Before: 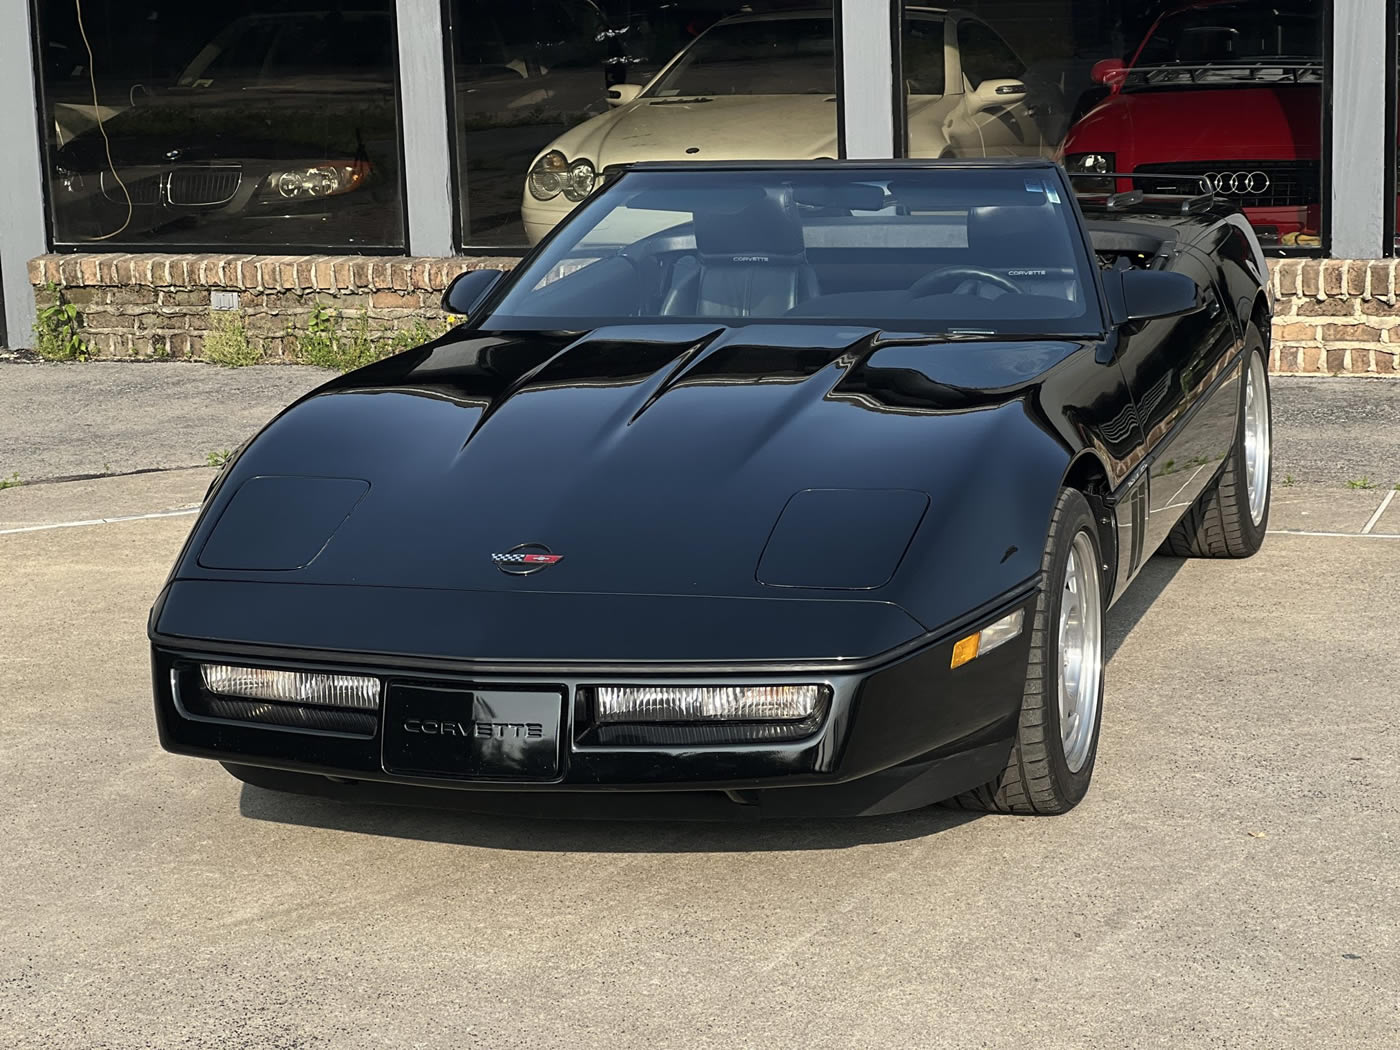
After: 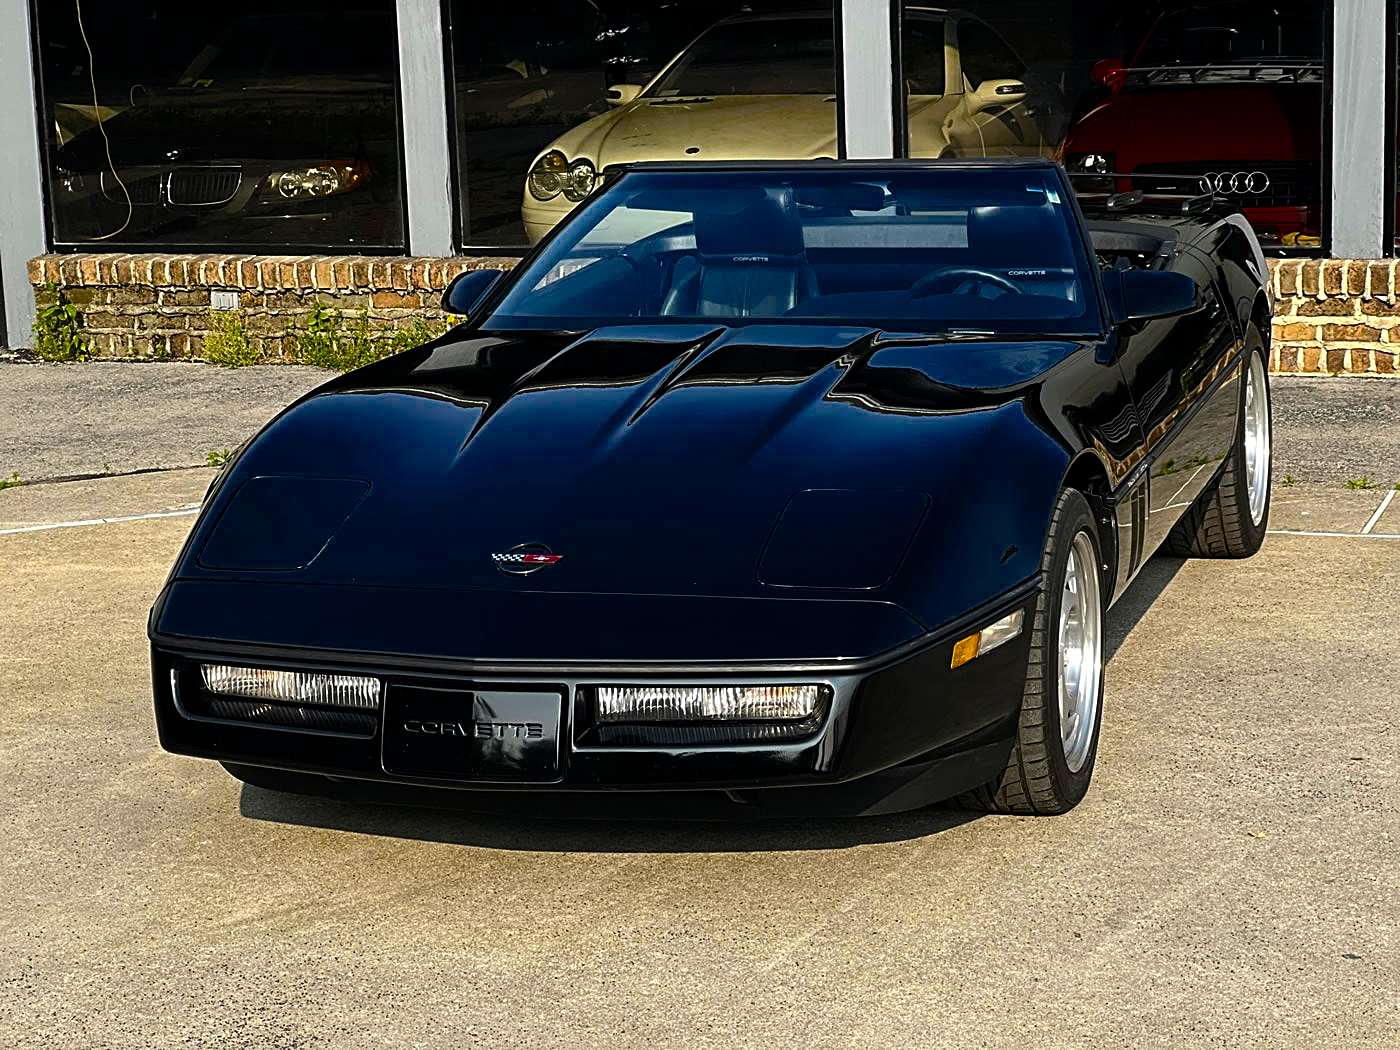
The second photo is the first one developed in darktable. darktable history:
sharpen: radius 2.484, amount 0.324
color balance rgb: power › luminance -14.902%, linear chroma grading › global chroma 9.745%, perceptual saturation grading › global saturation 37.043%, perceptual saturation grading › shadows 35.466%, global vibrance 6.642%, contrast 13.162%, saturation formula JzAzBz (2021)
